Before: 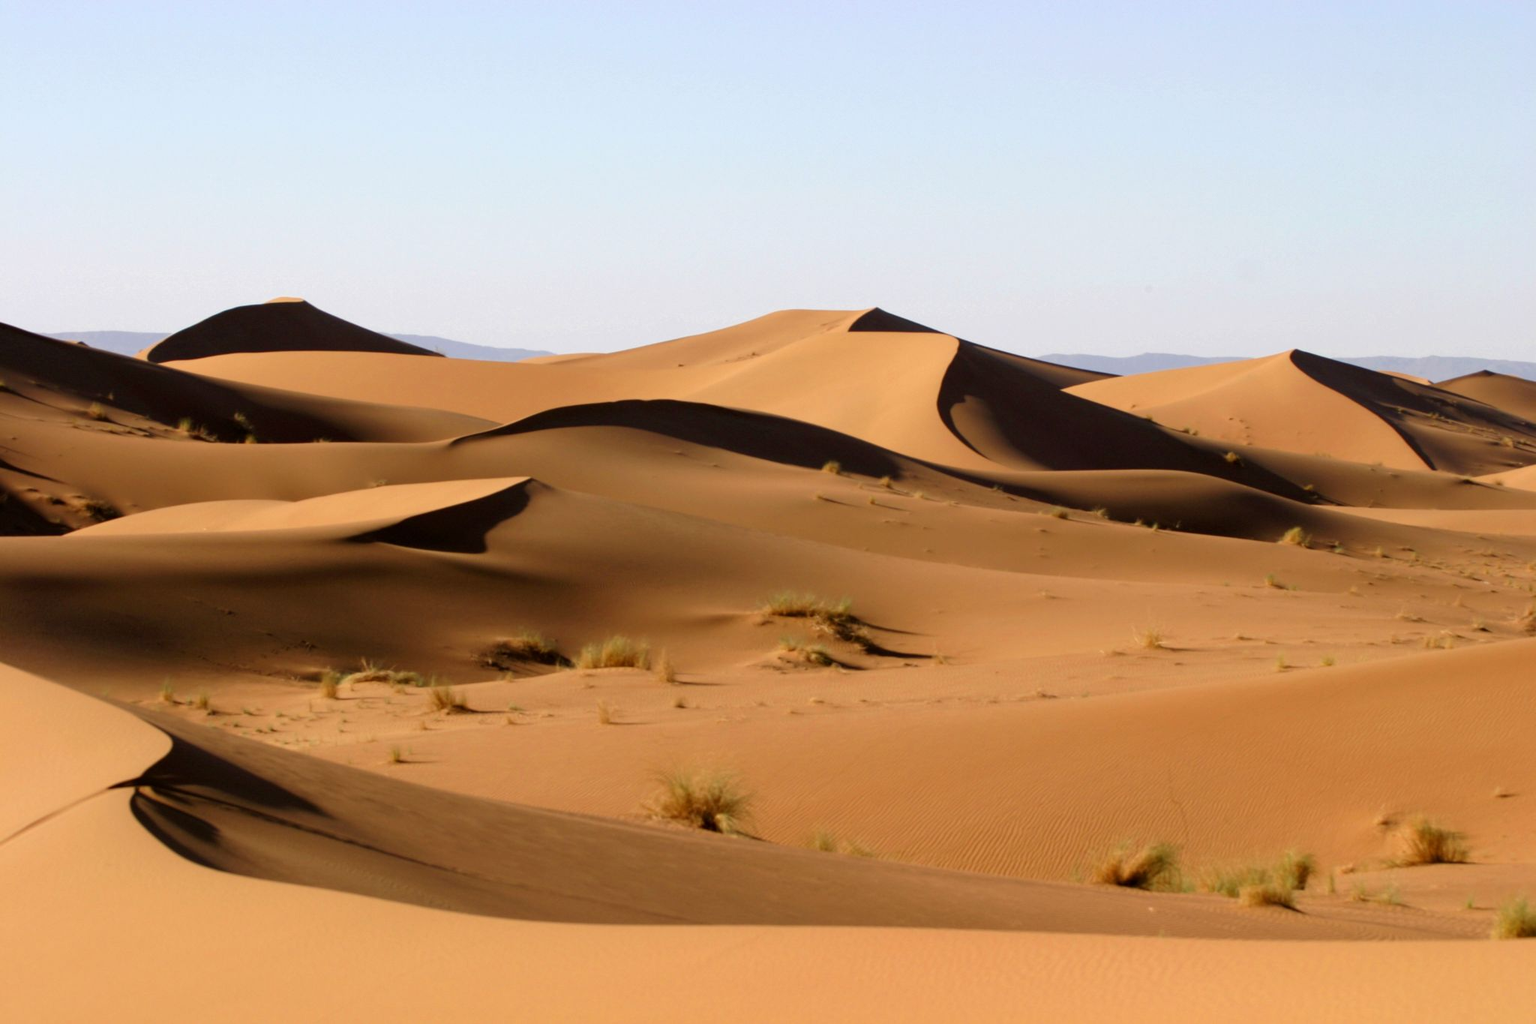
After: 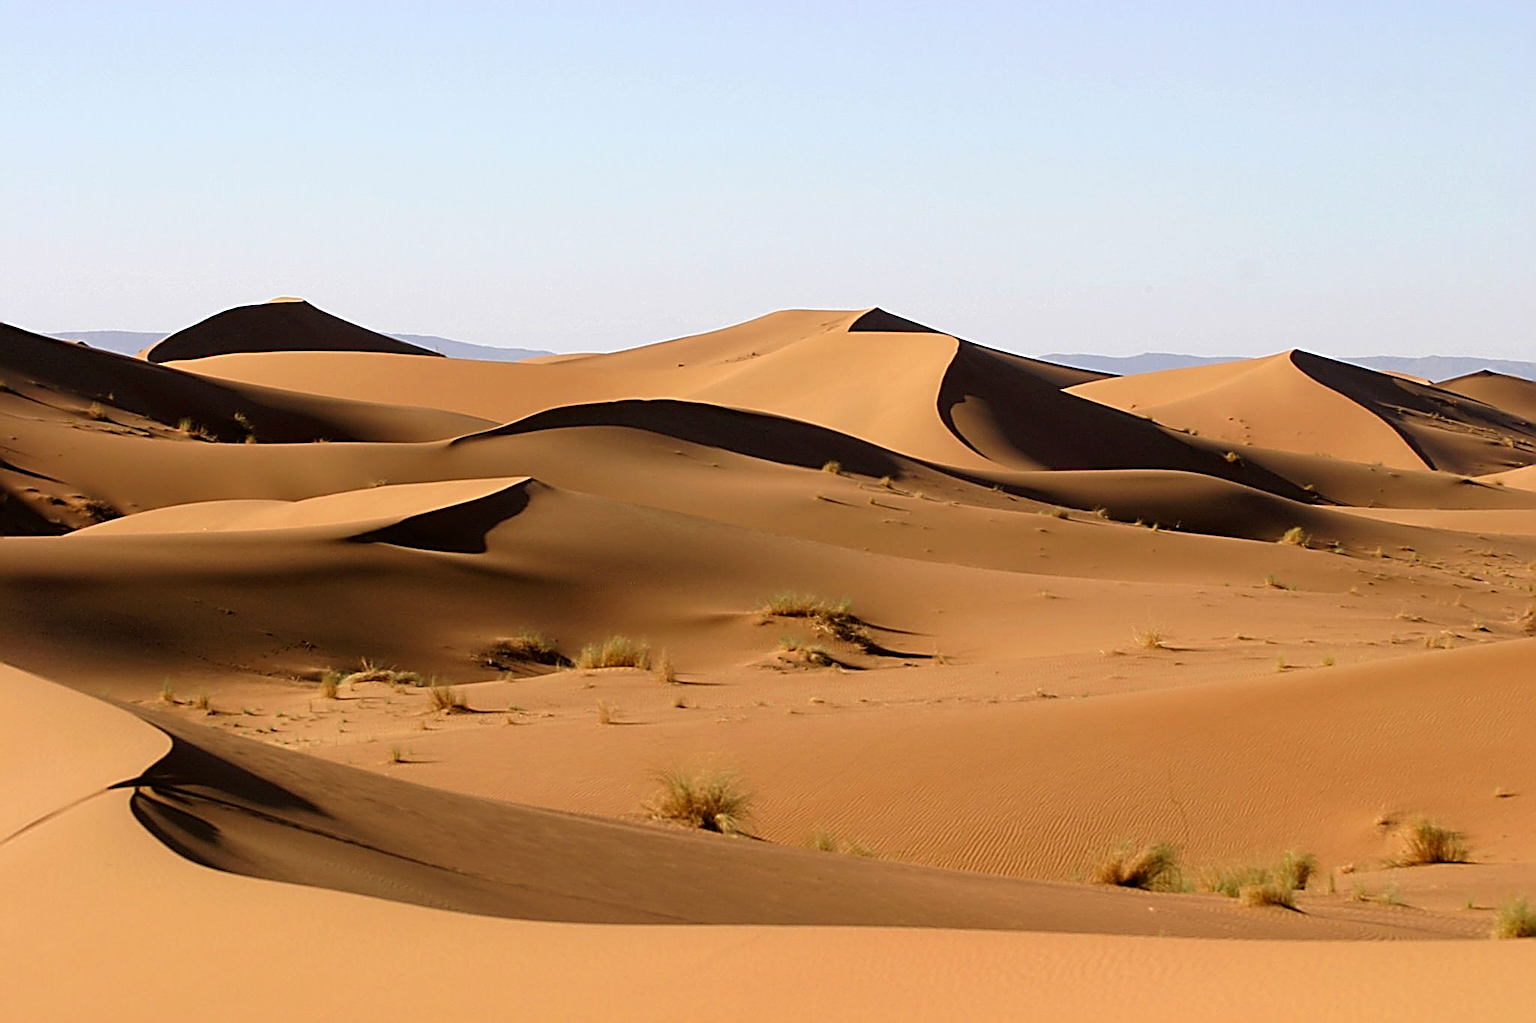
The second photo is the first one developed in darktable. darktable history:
sharpen: amount 2
exposure: exposure 0.014 EV, compensate highlight preservation false
